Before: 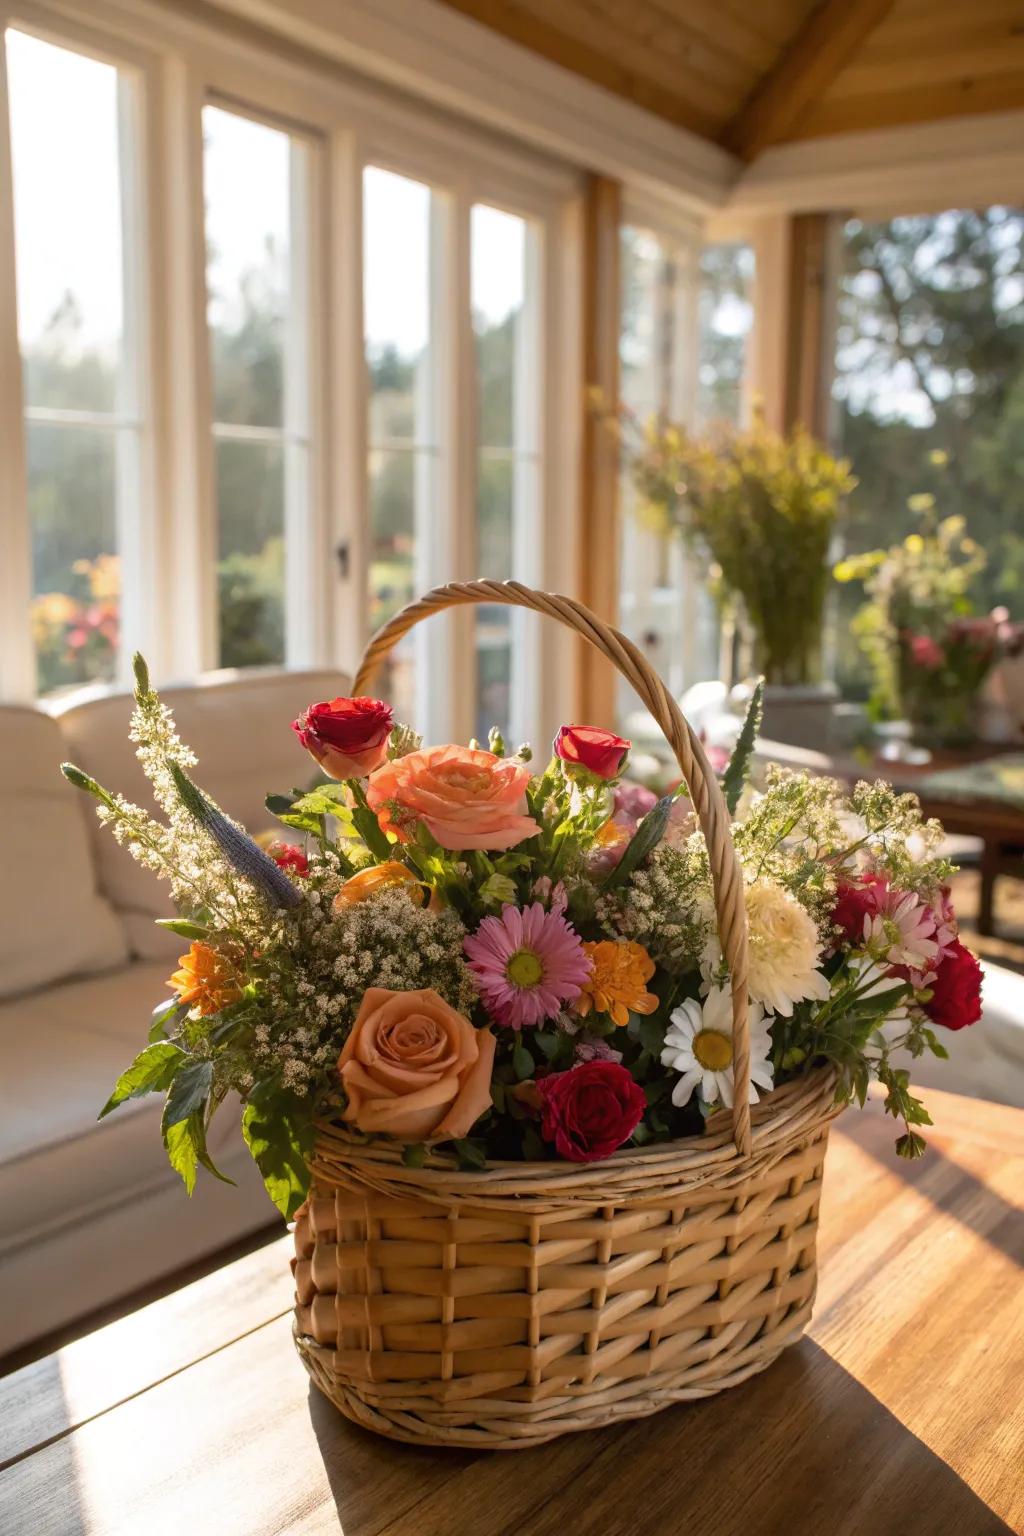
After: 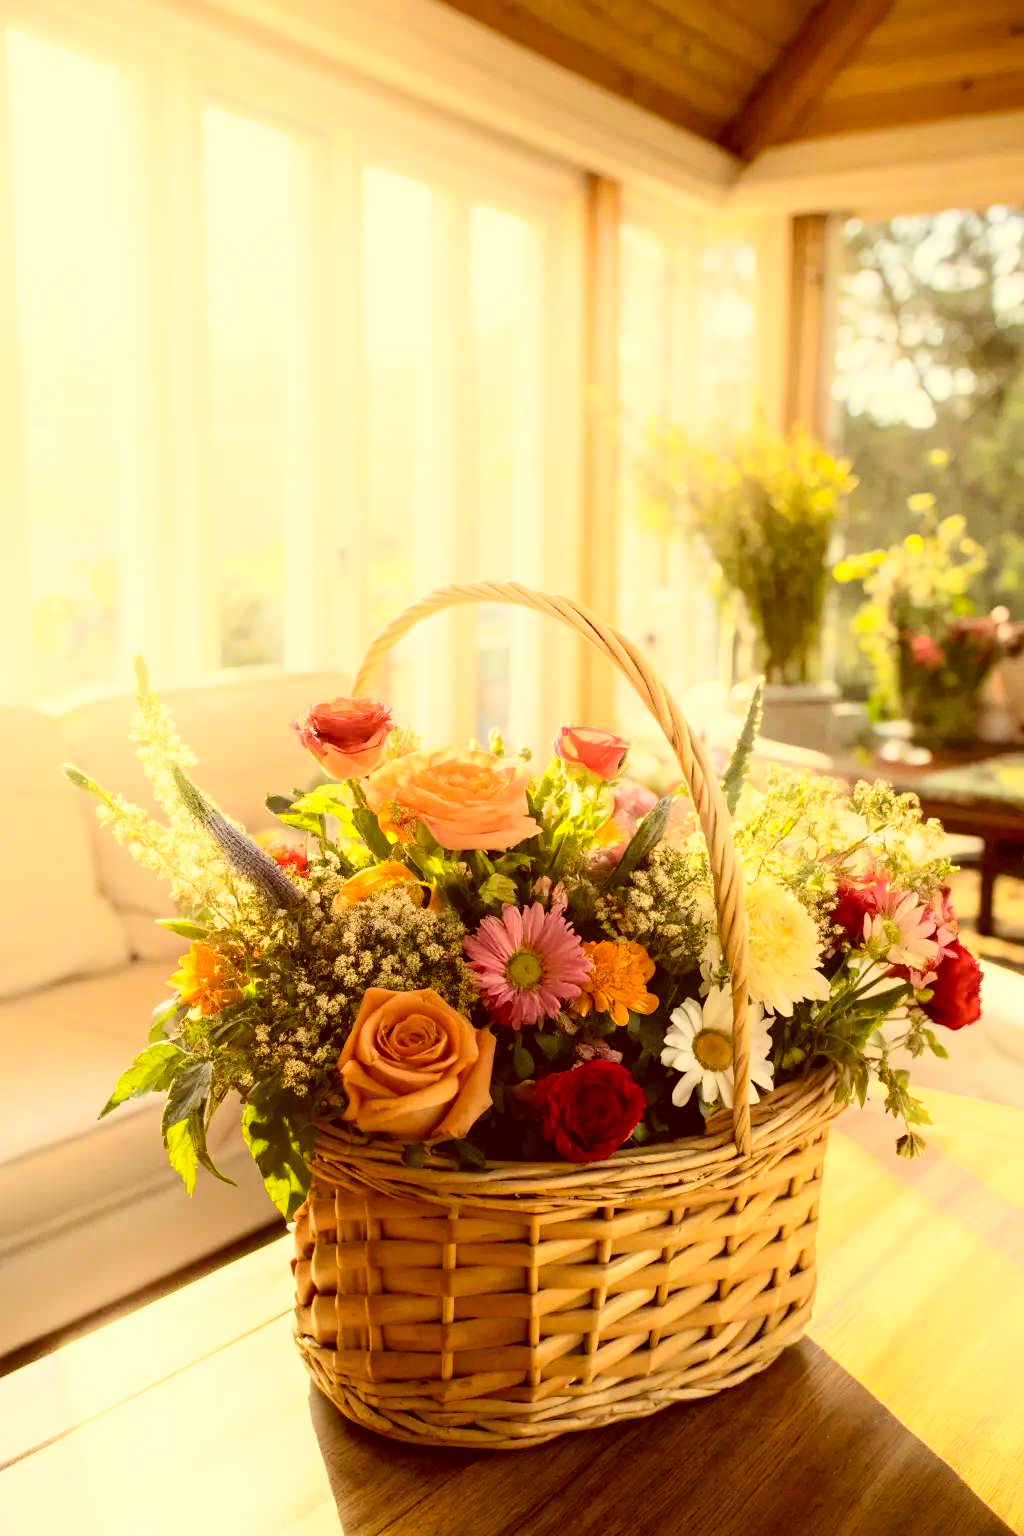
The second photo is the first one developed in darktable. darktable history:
color correction: highlights a* 0.987, highlights b* 24.24, shadows a* 15.7, shadows b* 24.42
shadows and highlights: shadows -54.25, highlights 84.26, soften with gaussian
contrast brightness saturation: contrast 0.198, brightness 0.168, saturation 0.222
tone curve: curves: ch0 [(0, 0) (0.004, 0.001) (0.02, 0.008) (0.218, 0.218) (0.664, 0.774) (0.832, 0.914) (1, 1)], color space Lab, independent channels, preserve colors none
